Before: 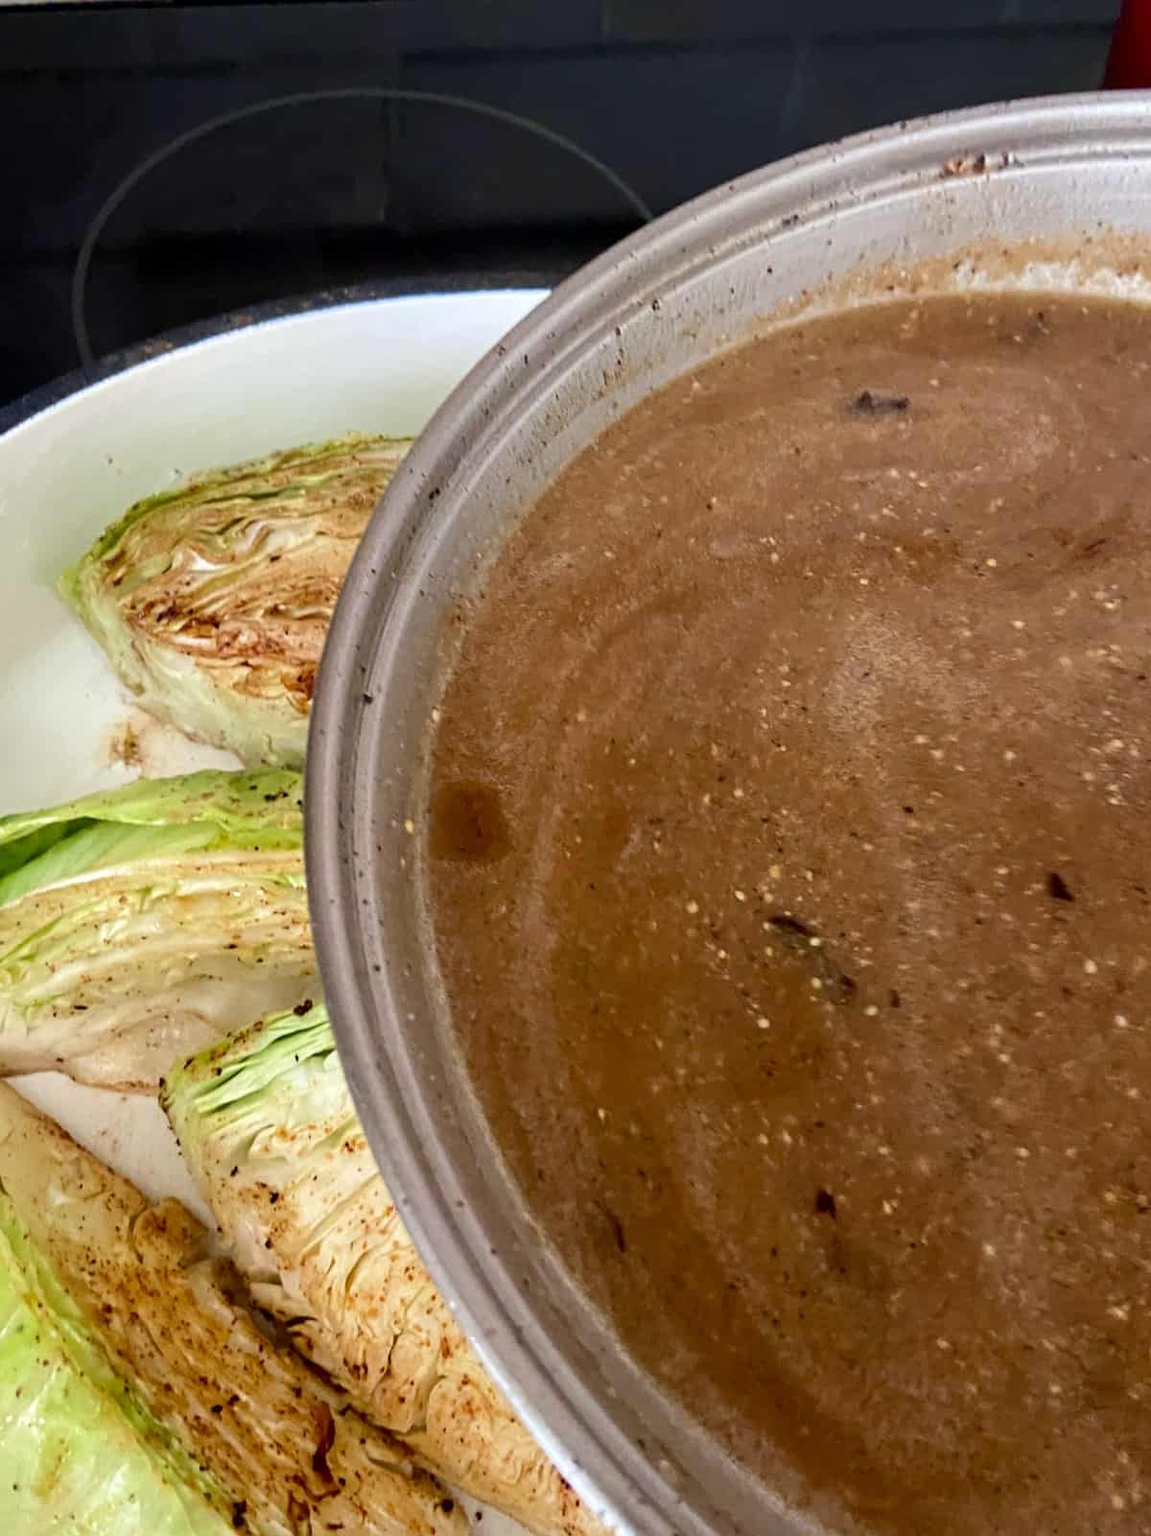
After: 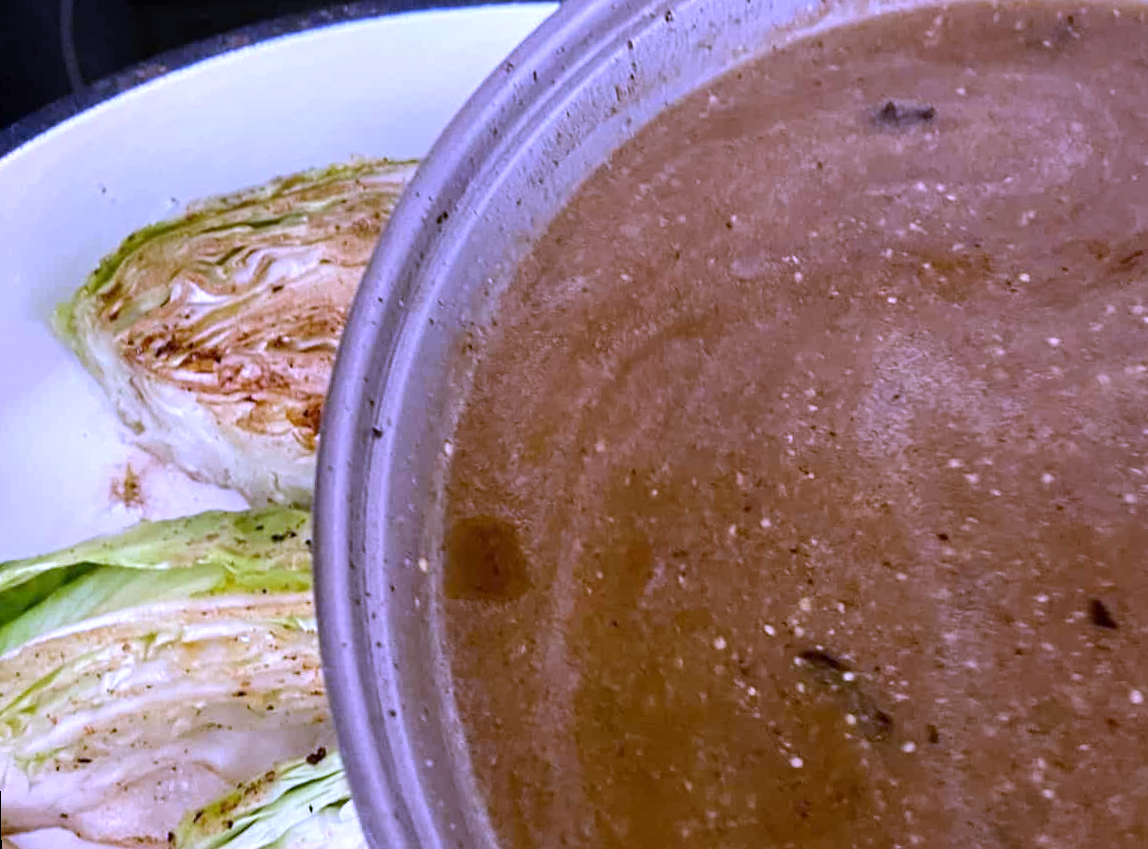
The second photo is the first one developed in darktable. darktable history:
white balance: red 0.98, blue 1.61
rotate and perspective: rotation -1.17°, automatic cropping off
crop: left 1.744%, top 19.225%, right 5.069%, bottom 28.357%
